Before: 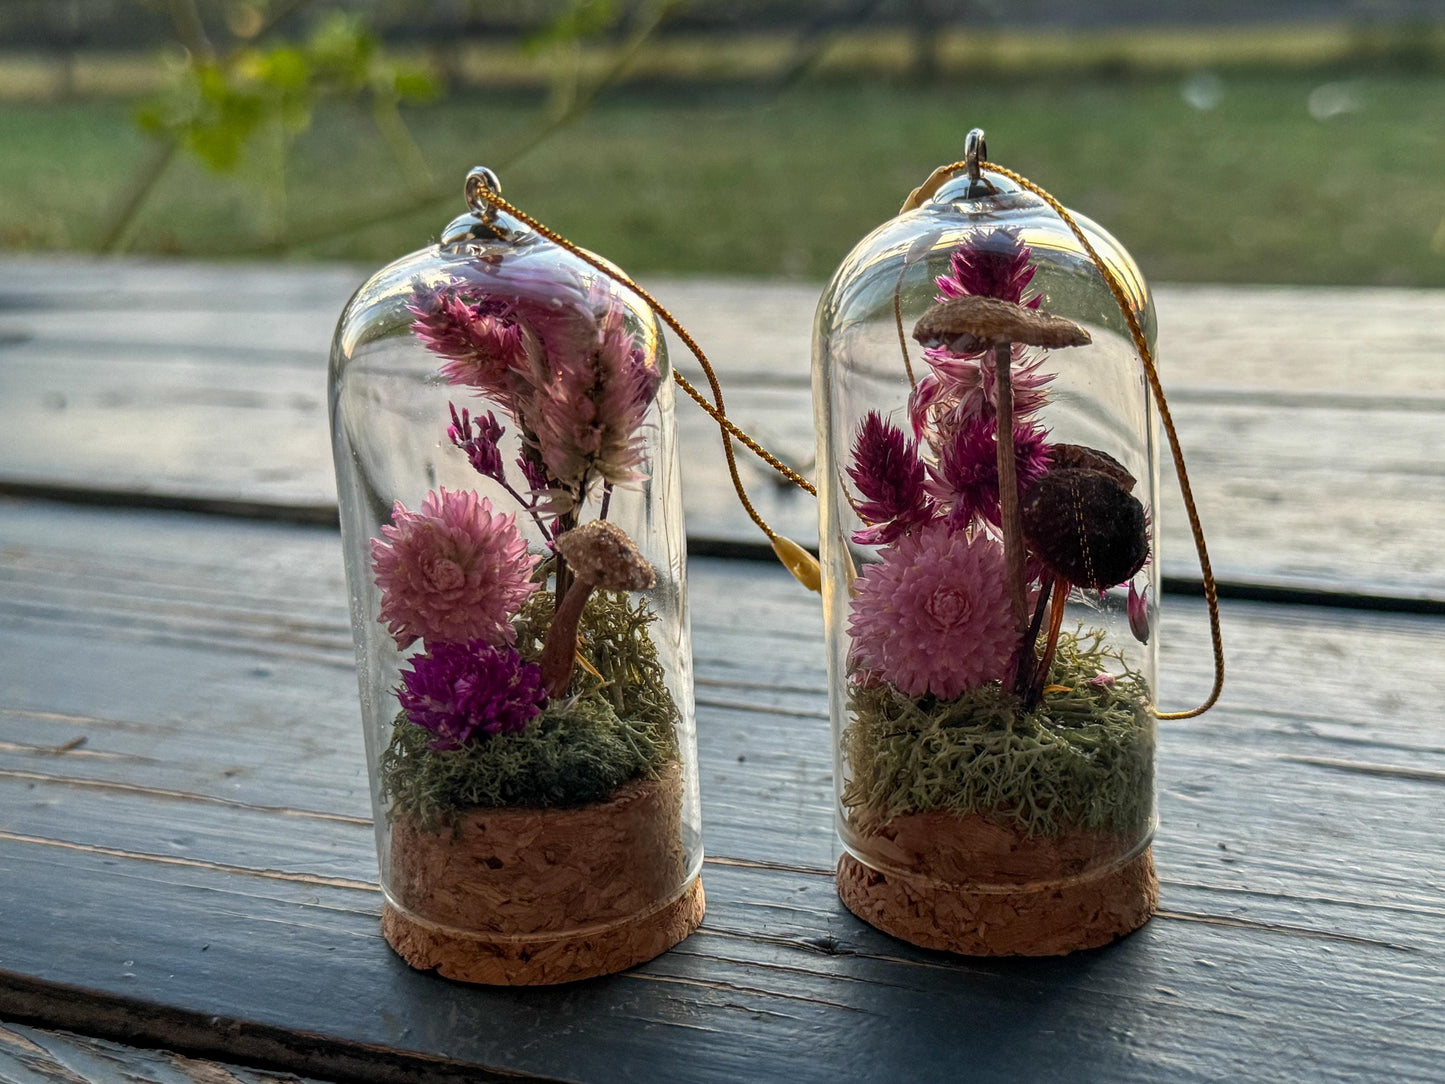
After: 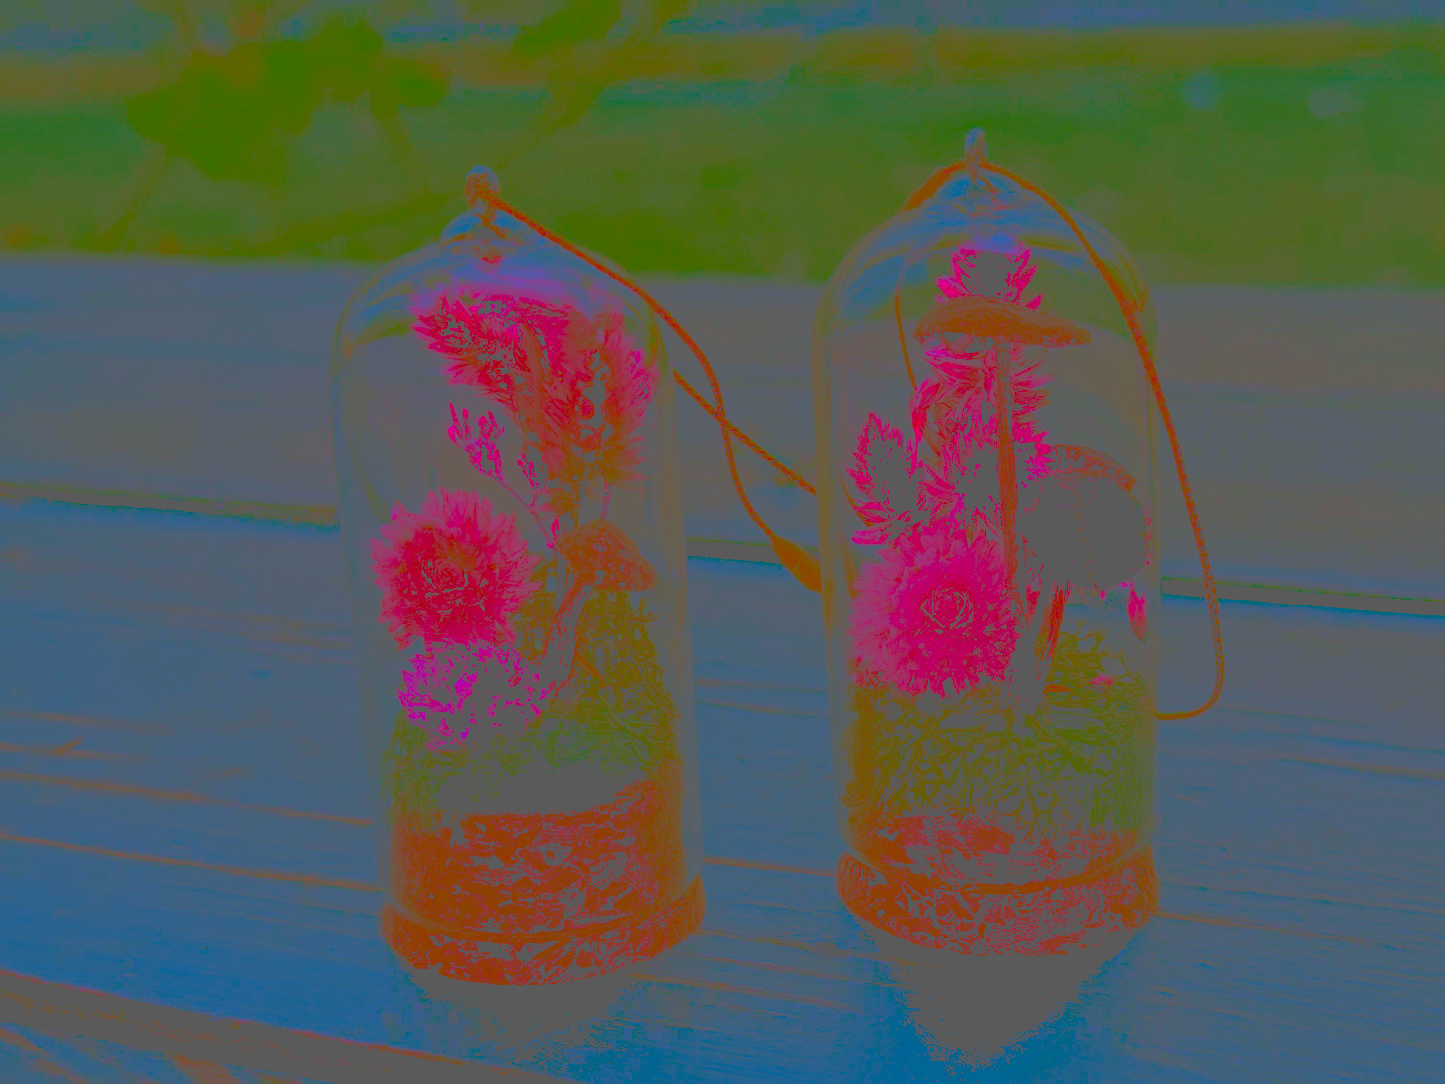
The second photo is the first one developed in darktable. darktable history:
contrast brightness saturation: contrast -0.98, brightness -0.175, saturation 0.745
exposure: black level correction 0.012, exposure 0.701 EV, compensate exposure bias true, compensate highlight preservation false
color correction: highlights b* -0.012, saturation 0.839
color zones: curves: ch0 [(0, 0.465) (0.092, 0.596) (0.289, 0.464) (0.429, 0.453) (0.571, 0.464) (0.714, 0.455) (0.857, 0.462) (1, 0.465)], mix -131.4%
velvia: on, module defaults
tone equalizer: edges refinement/feathering 500, mask exposure compensation -1.57 EV, preserve details no
color balance rgb: global offset › luminance -0.993%, perceptual saturation grading › global saturation 20%, perceptual saturation grading › highlights -49.9%, perceptual saturation grading › shadows 25.213%
color calibration: illuminant as shot in camera, x 0.358, y 0.373, temperature 4628.91 K
